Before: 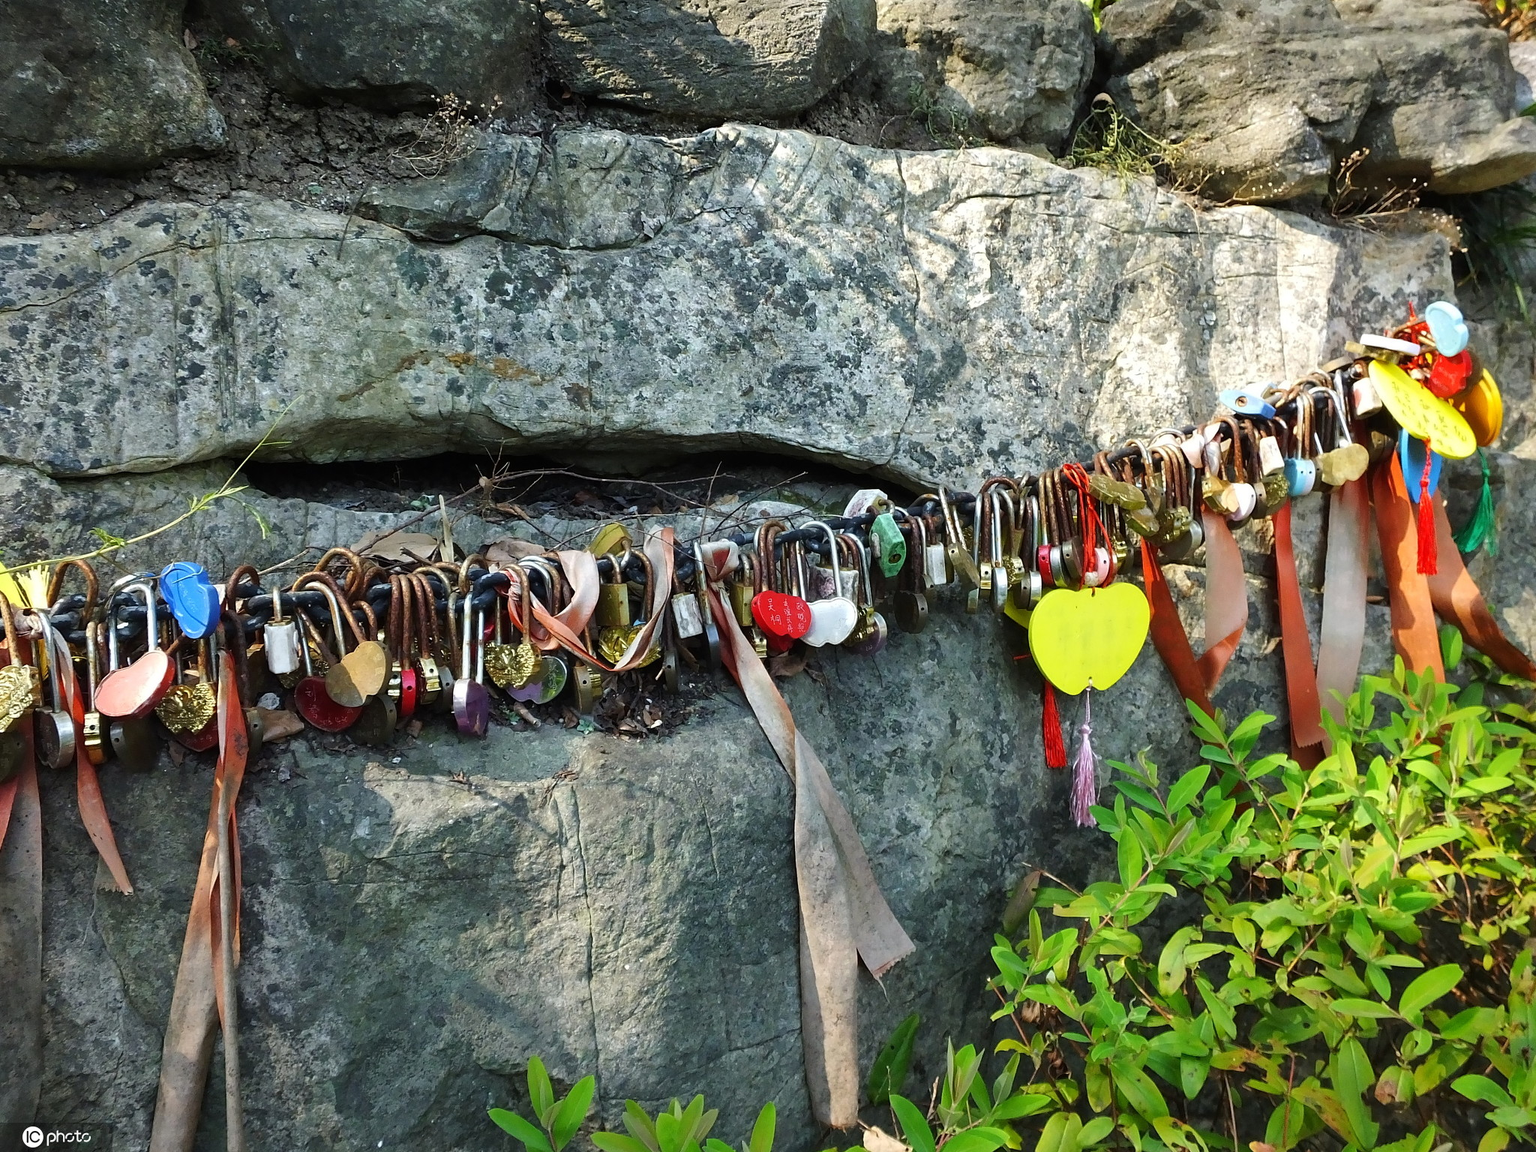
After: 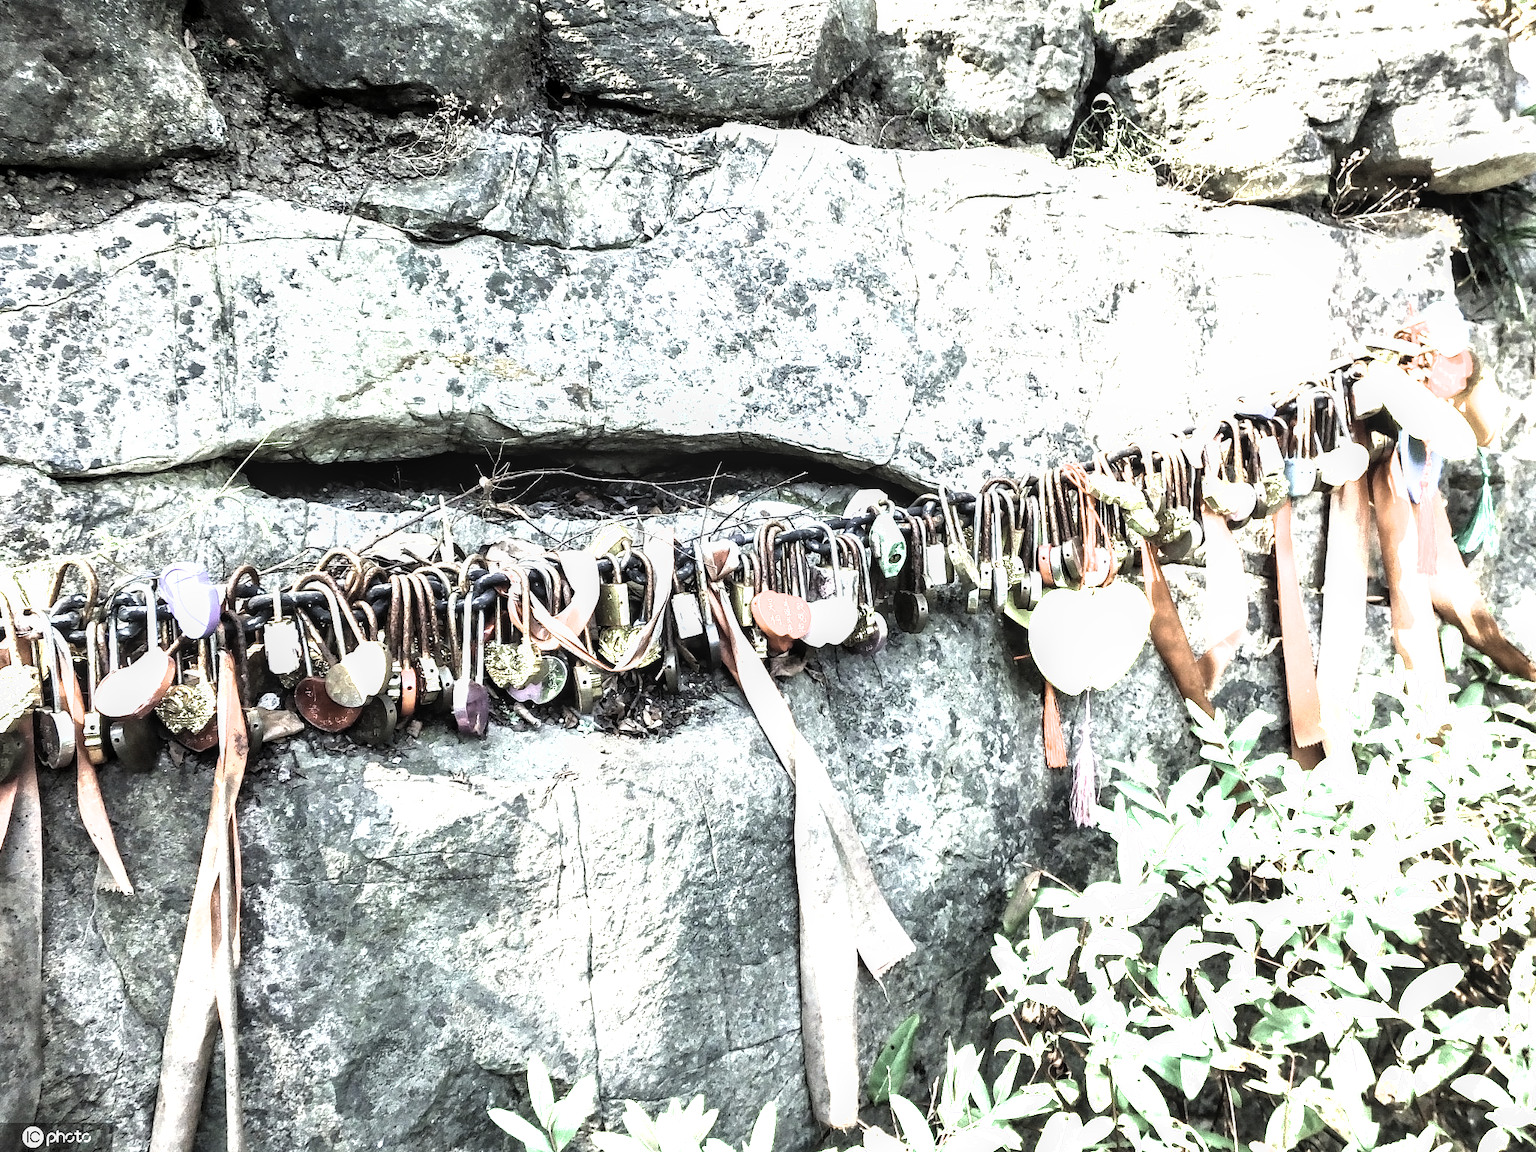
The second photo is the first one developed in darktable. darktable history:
color zones: curves: ch0 [(0.25, 0.667) (0.758, 0.368)]; ch1 [(0.215, 0.245) (0.761, 0.373)]; ch2 [(0.247, 0.554) (0.761, 0.436)]
filmic rgb: black relative exposure -8.2 EV, white relative exposure 2.2 EV, target white luminance 99.899%, hardness 7.1, latitude 74.9%, contrast 1.323, highlights saturation mix -2.21%, shadows ↔ highlights balance 29.93%
local contrast: on, module defaults
exposure: black level correction 0, exposure 1.666 EV, compensate highlight preservation false
